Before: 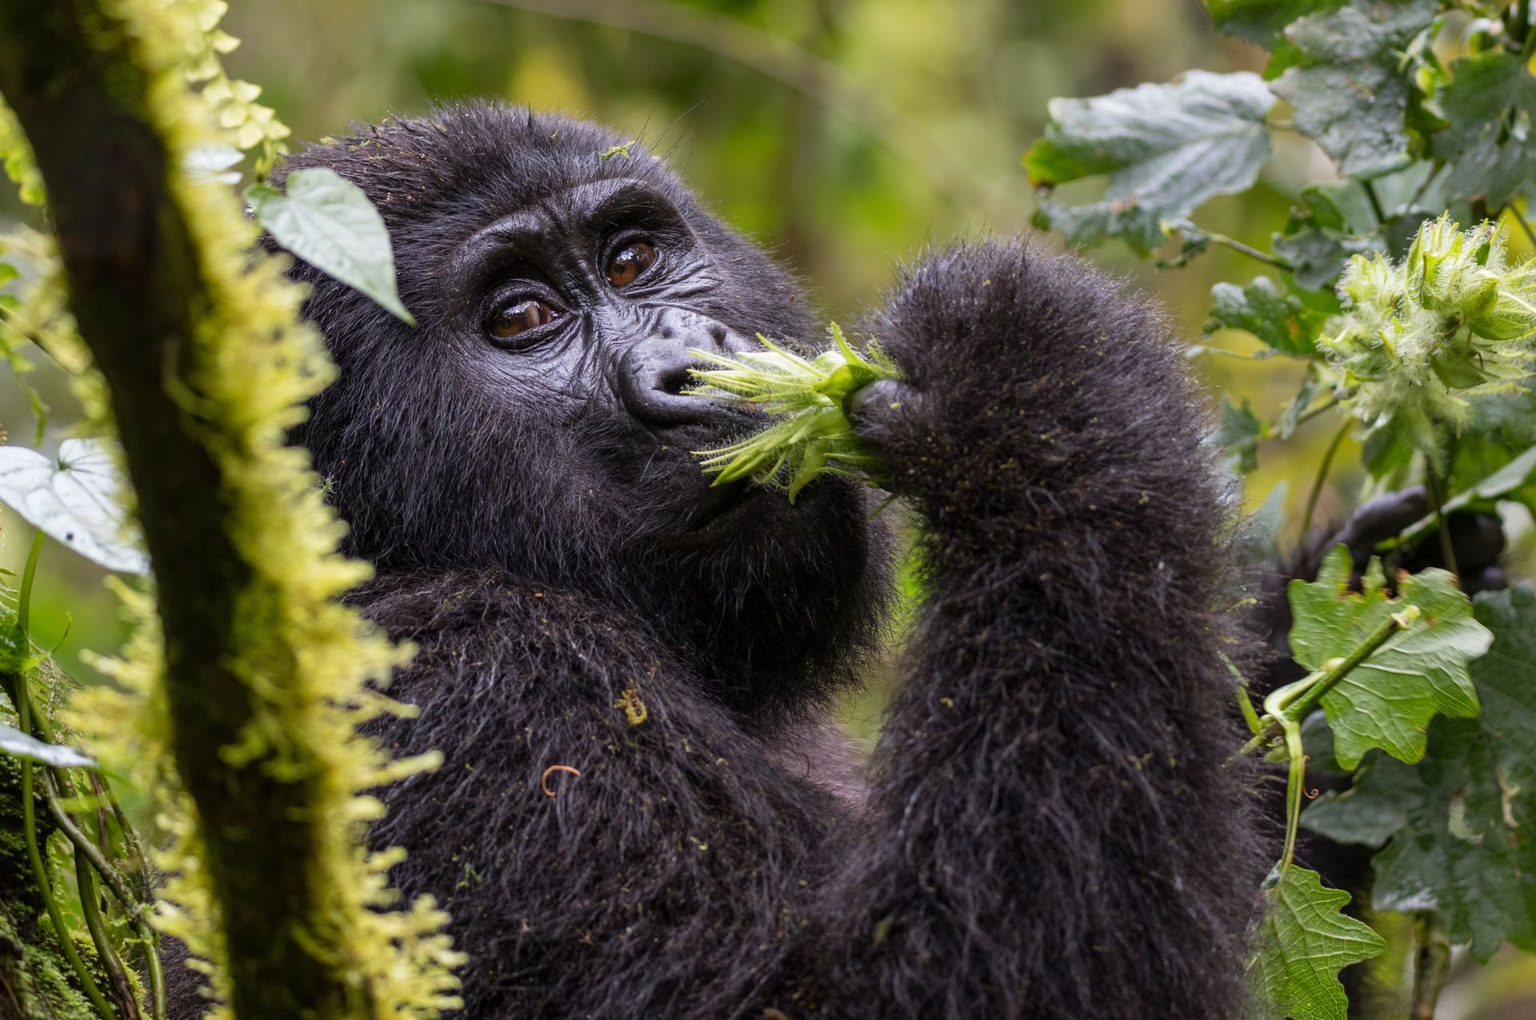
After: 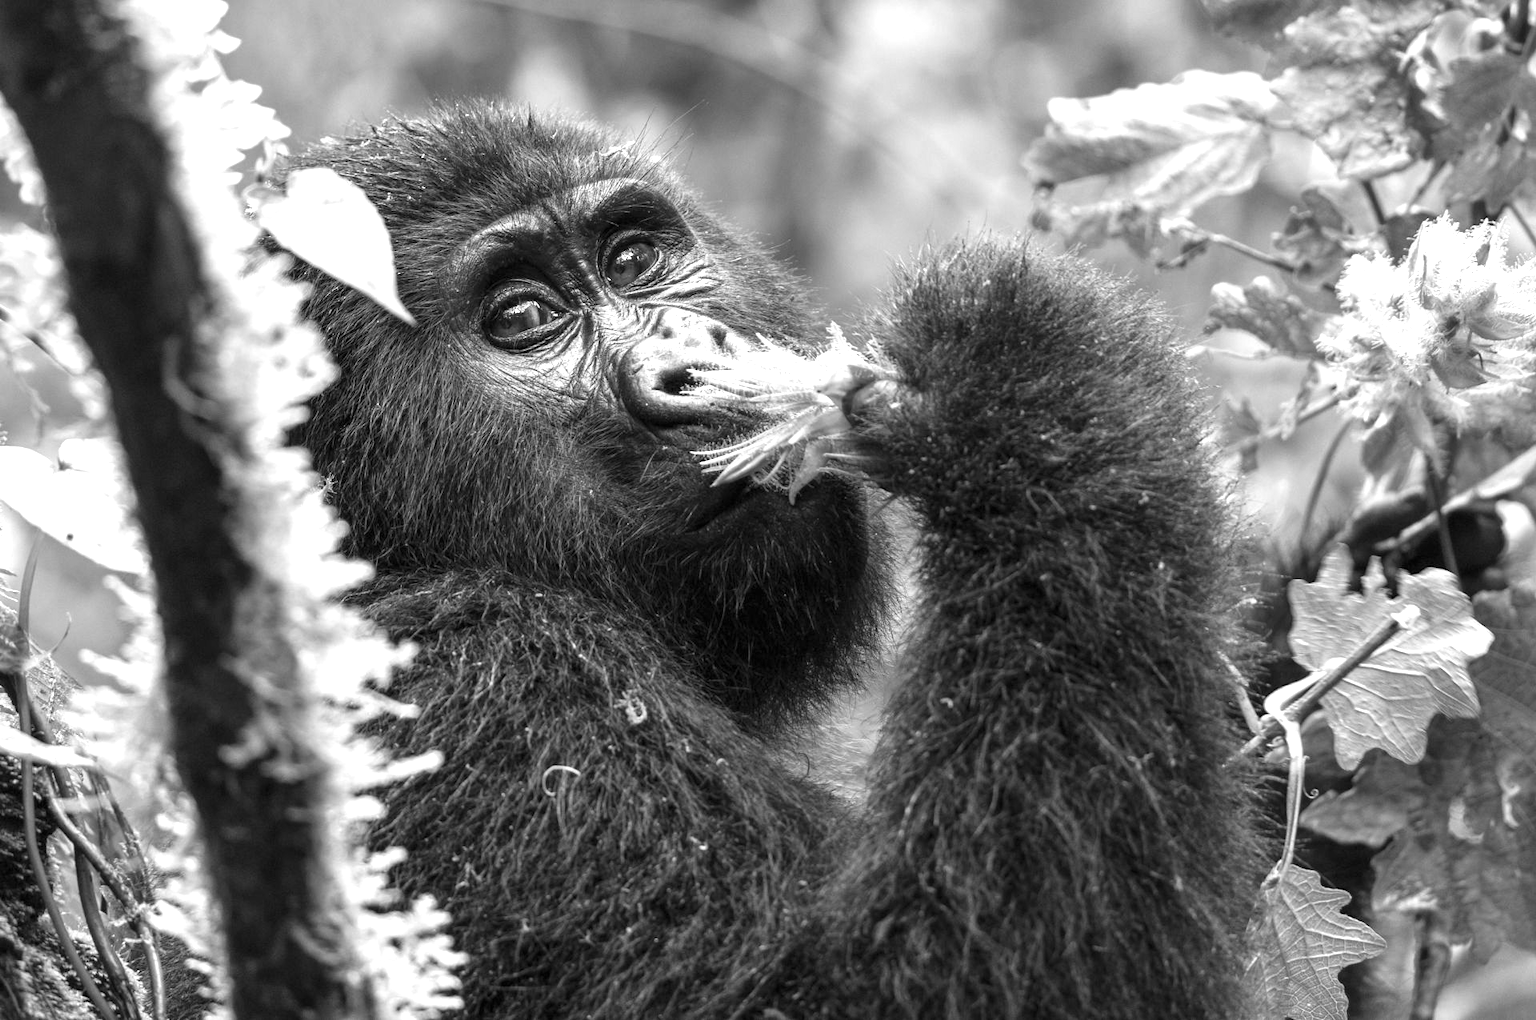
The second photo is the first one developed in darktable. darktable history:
tone equalizer: on, module defaults
monochrome: on, module defaults
exposure: black level correction 0, exposure 1.1 EV, compensate exposure bias true, compensate highlight preservation false
